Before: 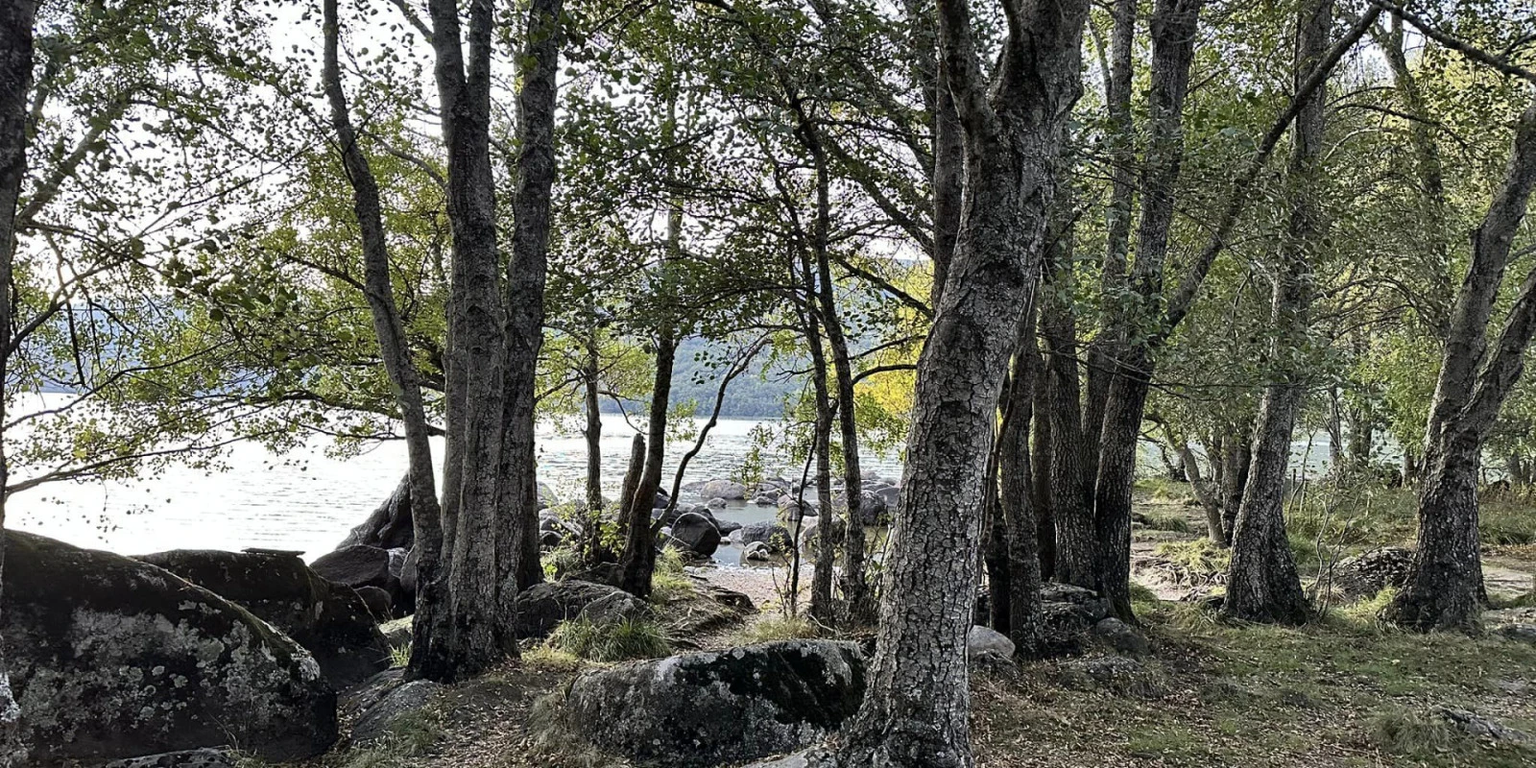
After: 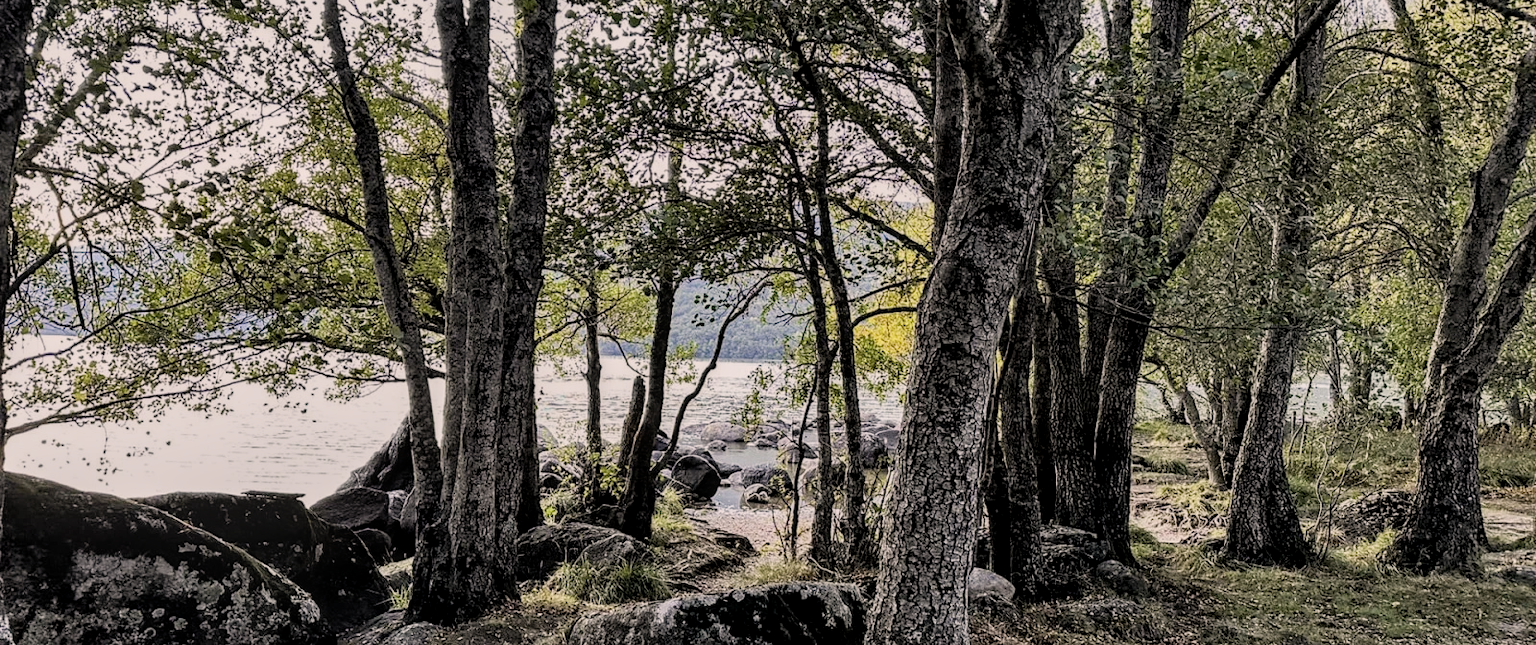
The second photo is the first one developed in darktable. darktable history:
crop: top 7.611%, bottom 8.29%
shadows and highlights: shadows 24.94, highlights -24.49
filmic rgb: black relative exposure -7.65 EV, white relative exposure 3.98 EV, hardness 4.01, contrast 1.096, highlights saturation mix -29.12%
color correction: highlights a* 5.95, highlights b* 4.7
local contrast: detail 130%
